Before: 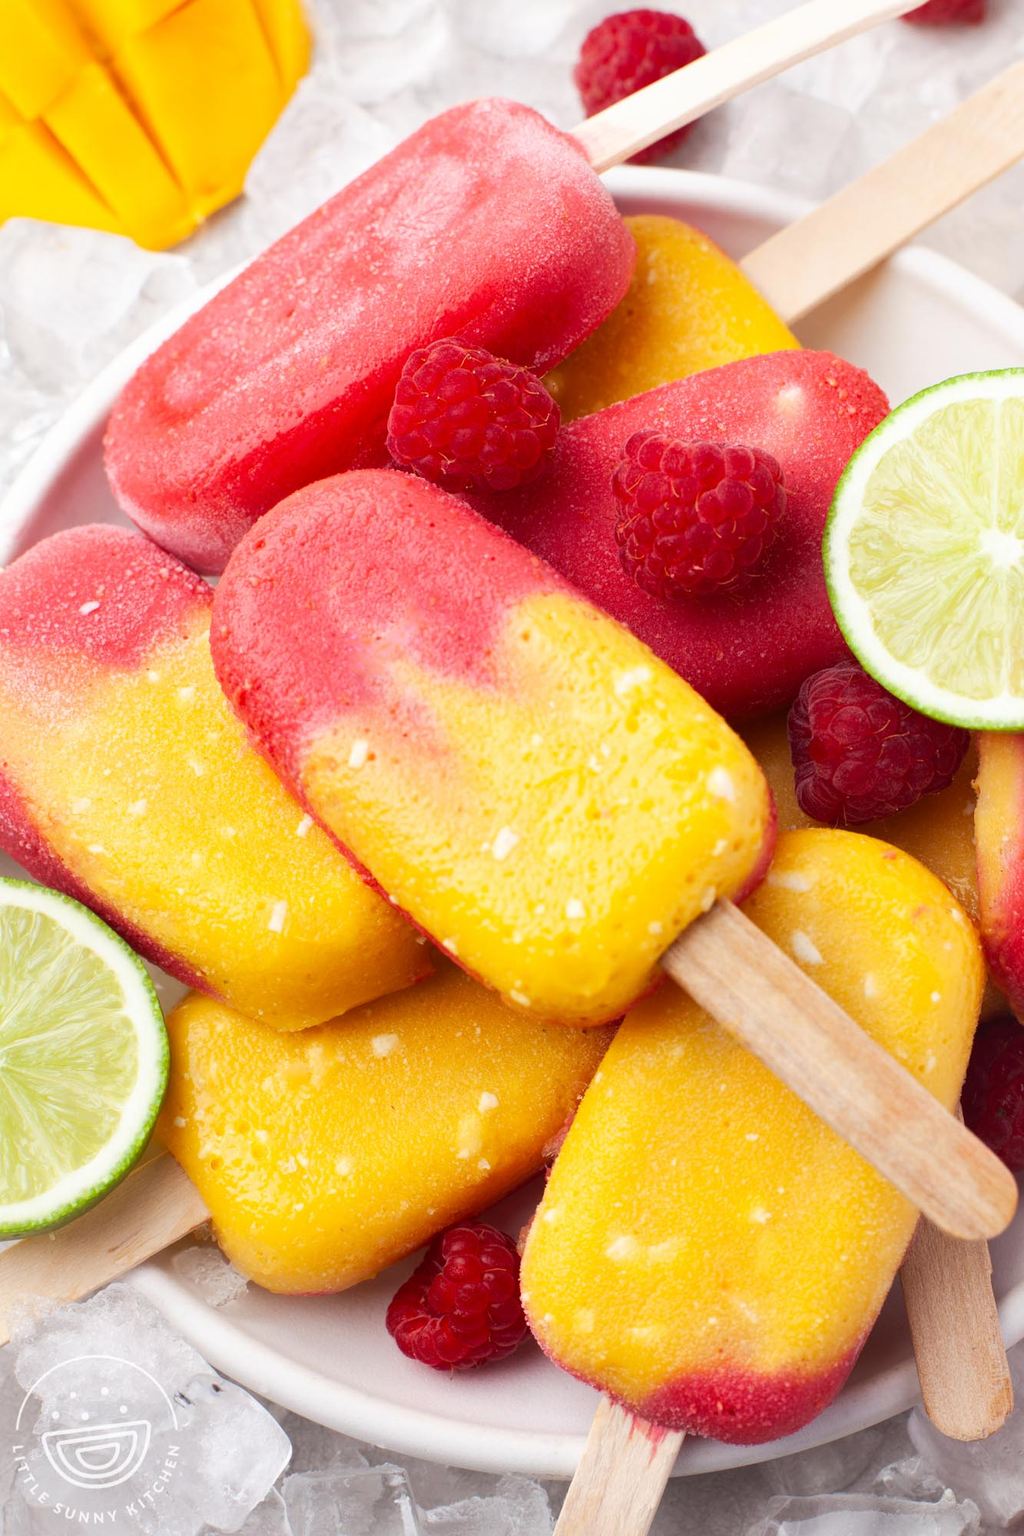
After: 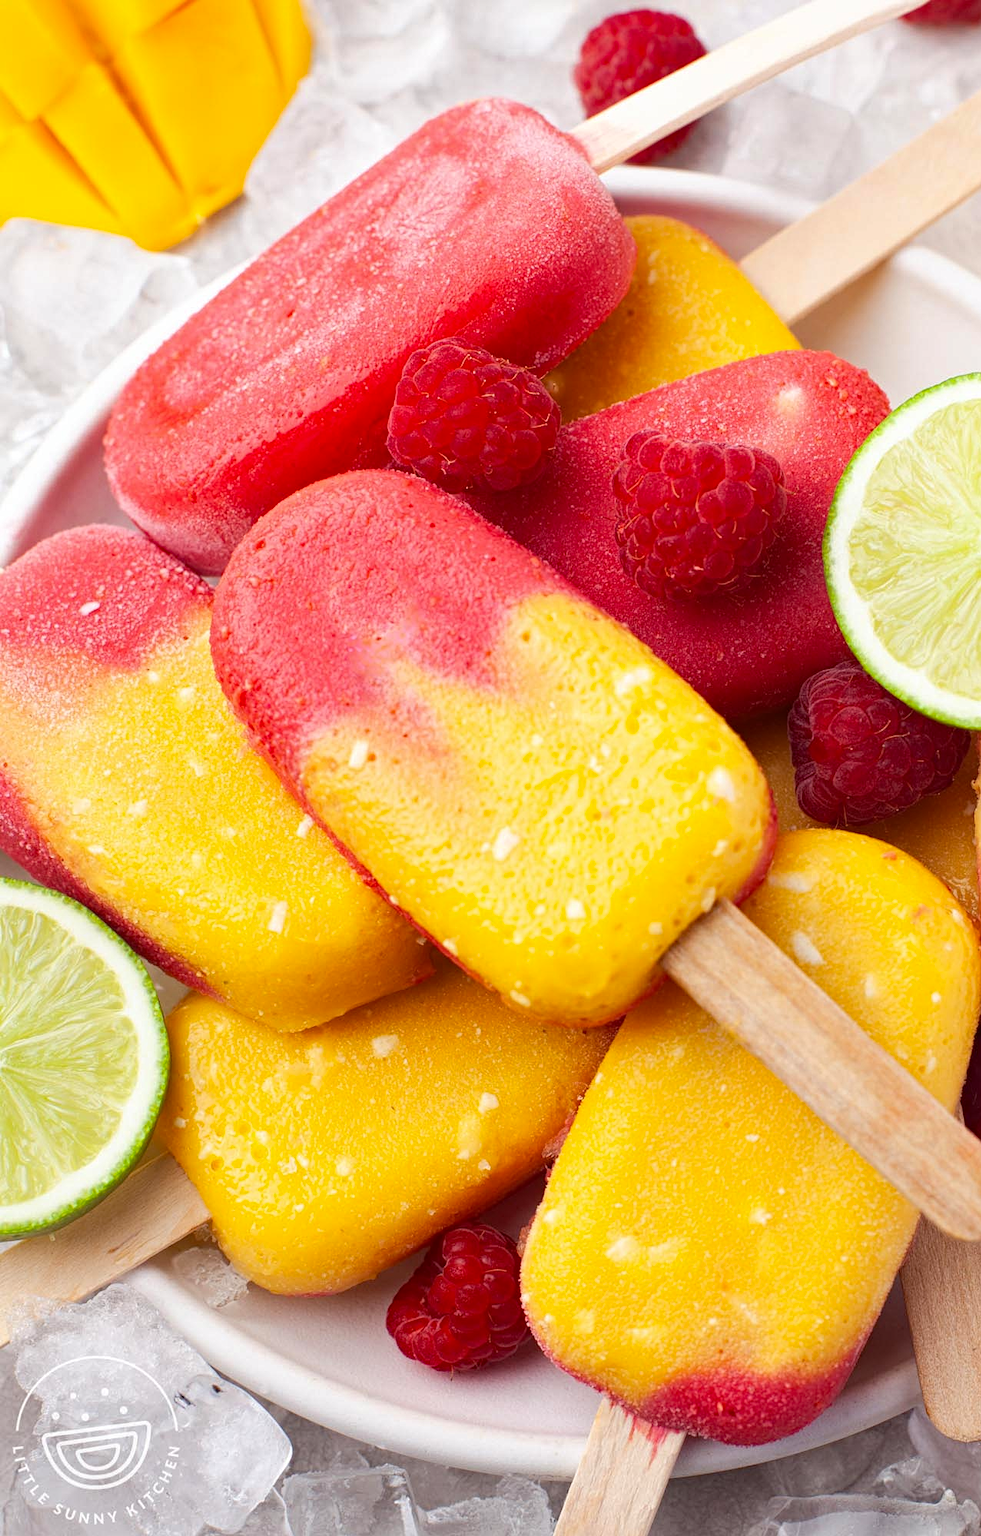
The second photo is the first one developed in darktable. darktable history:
haze removal: strength 0.25, distance 0.25, compatibility mode true, adaptive false
crop: right 4.126%, bottom 0.031%
contrast equalizer: y [[0.5, 0.5, 0.5, 0.512, 0.552, 0.62], [0.5 ×6], [0.5 ×4, 0.504, 0.553], [0 ×6], [0 ×6]]
